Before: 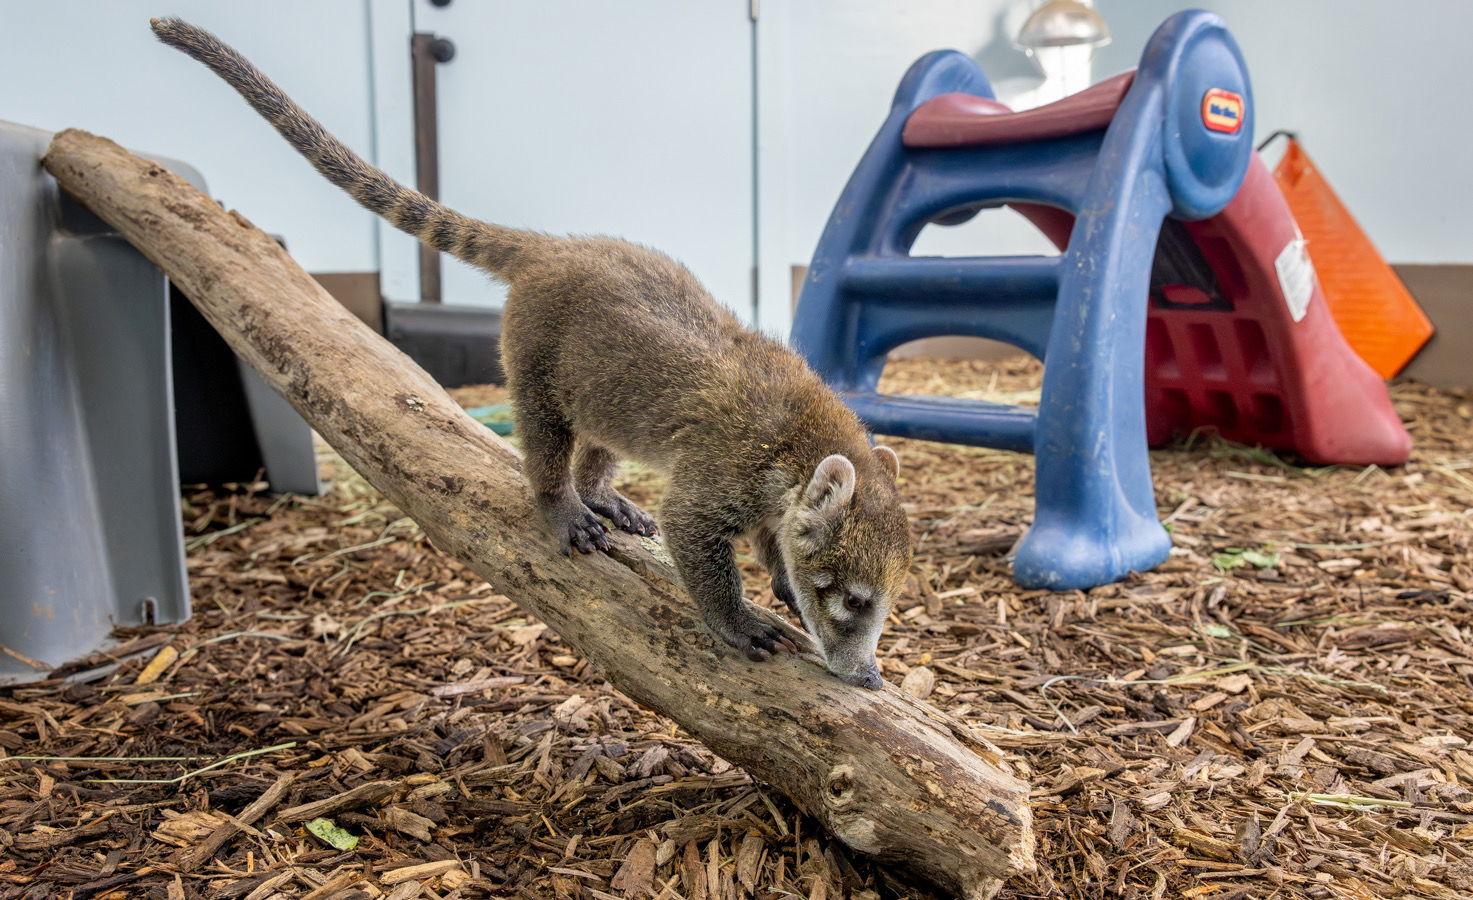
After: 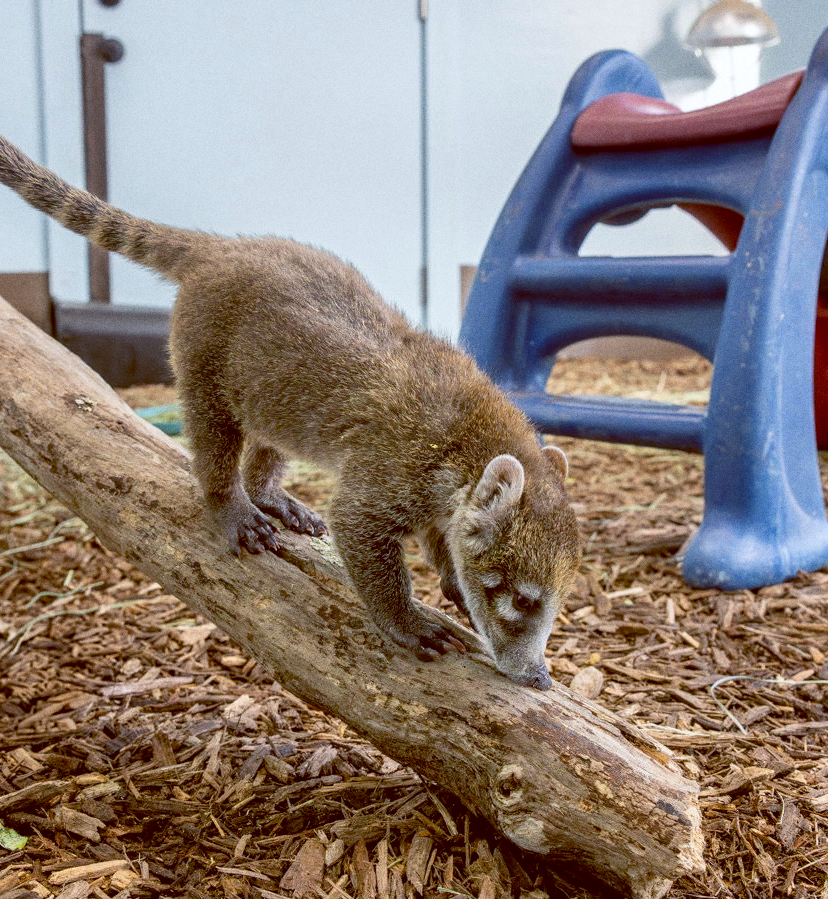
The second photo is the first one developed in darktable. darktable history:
crop and rotate: left 22.516%, right 21.234%
color balance: lift [1, 1.015, 1.004, 0.985], gamma [1, 0.958, 0.971, 1.042], gain [1, 0.956, 0.977, 1.044]
grain: coarseness 0.09 ISO
